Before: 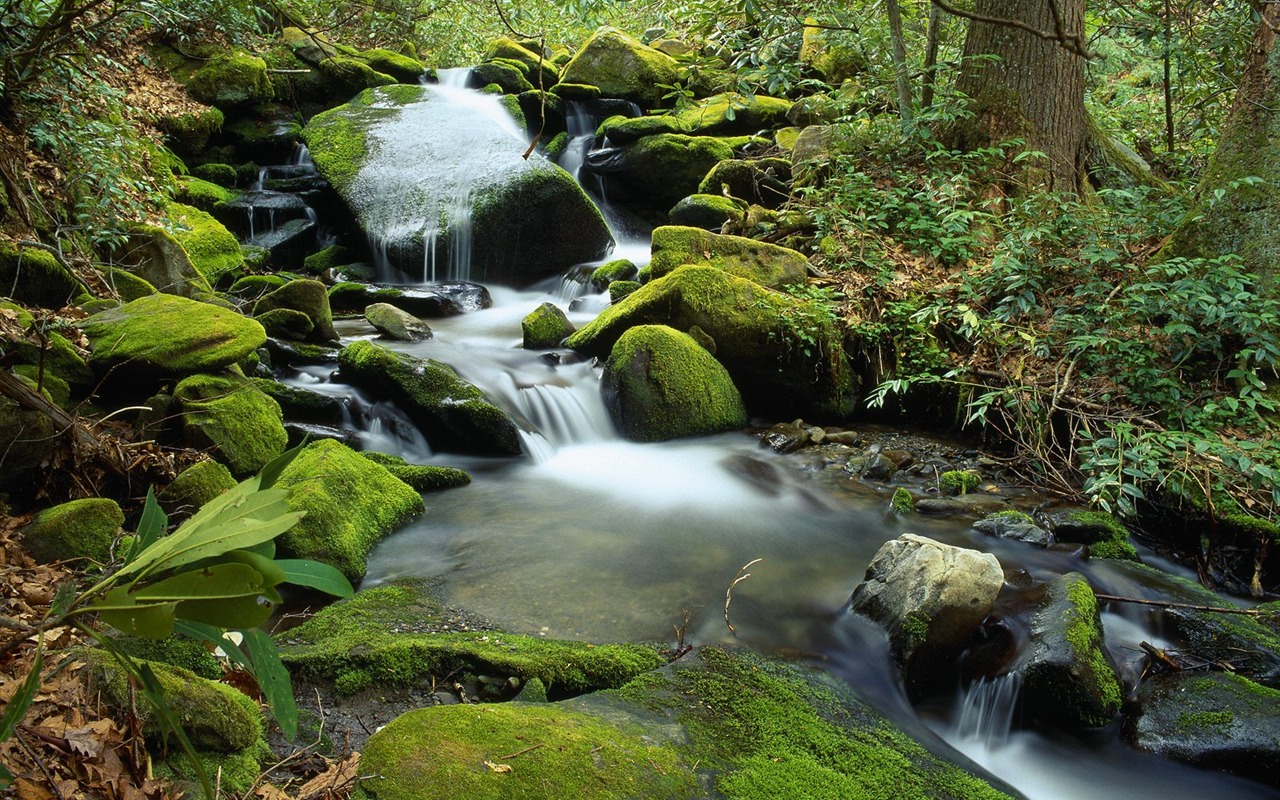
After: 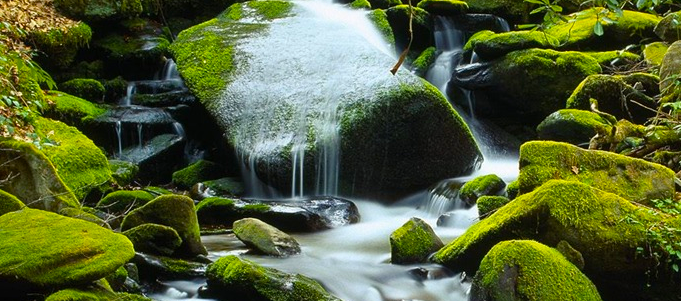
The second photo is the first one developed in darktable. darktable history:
color balance rgb: perceptual saturation grading › global saturation 31.148%, perceptual brilliance grading › global brilliance 2.908%, perceptual brilliance grading › highlights -3.072%, perceptual brilliance grading › shadows 3.086%
crop: left 10.343%, top 10.689%, right 36.39%, bottom 51.617%
